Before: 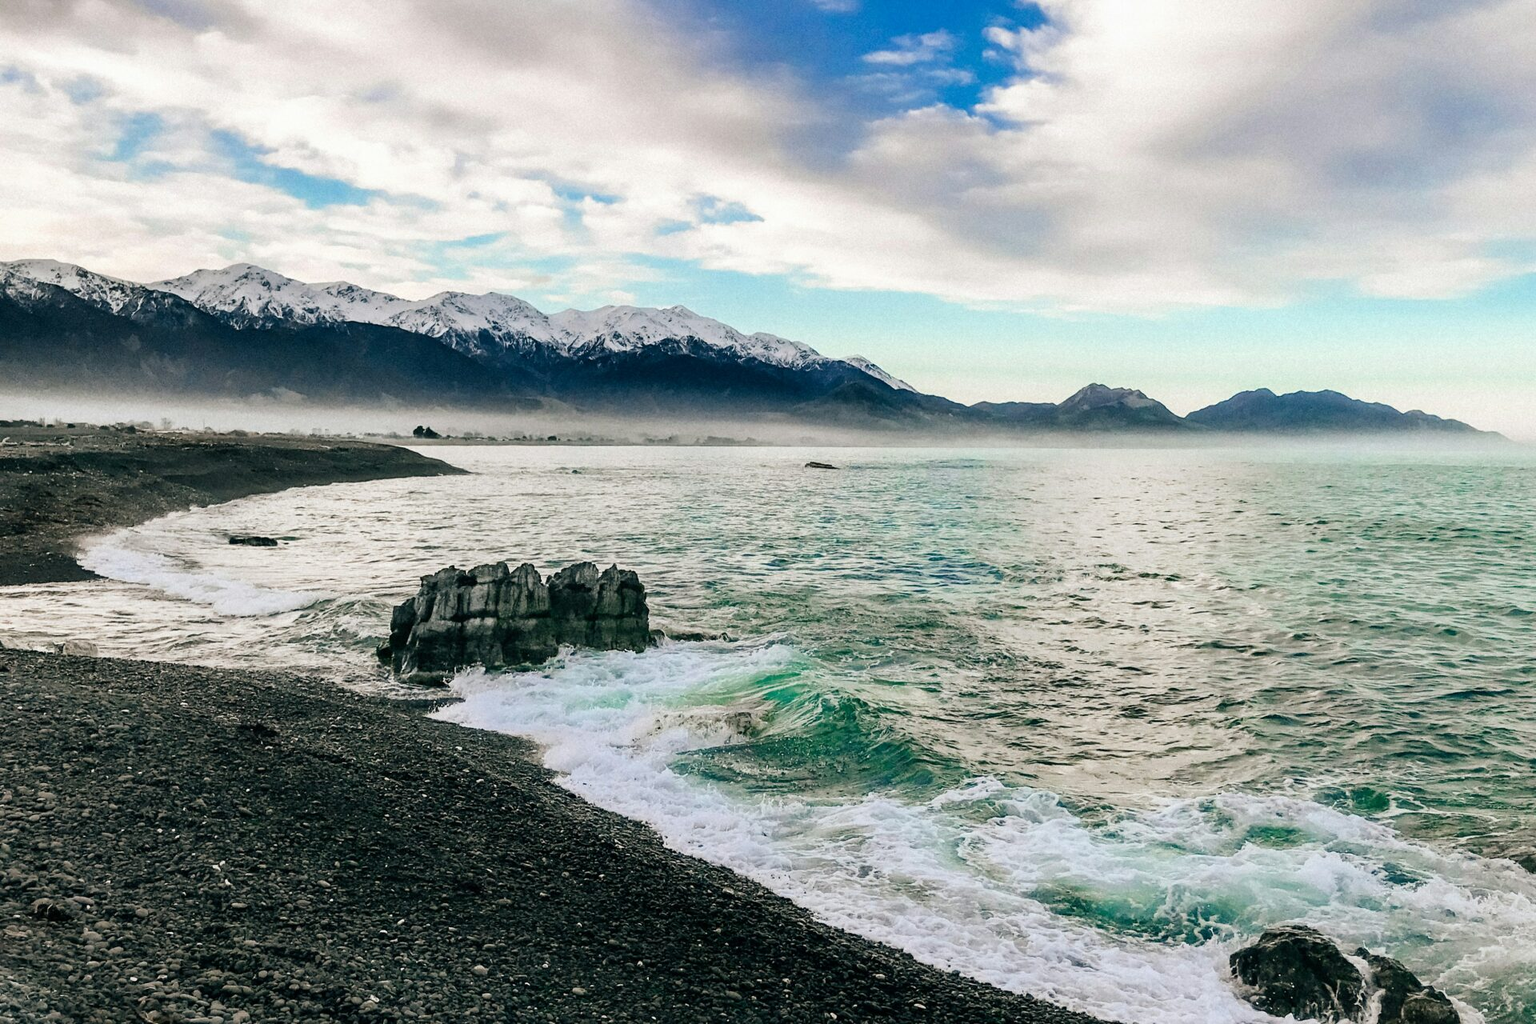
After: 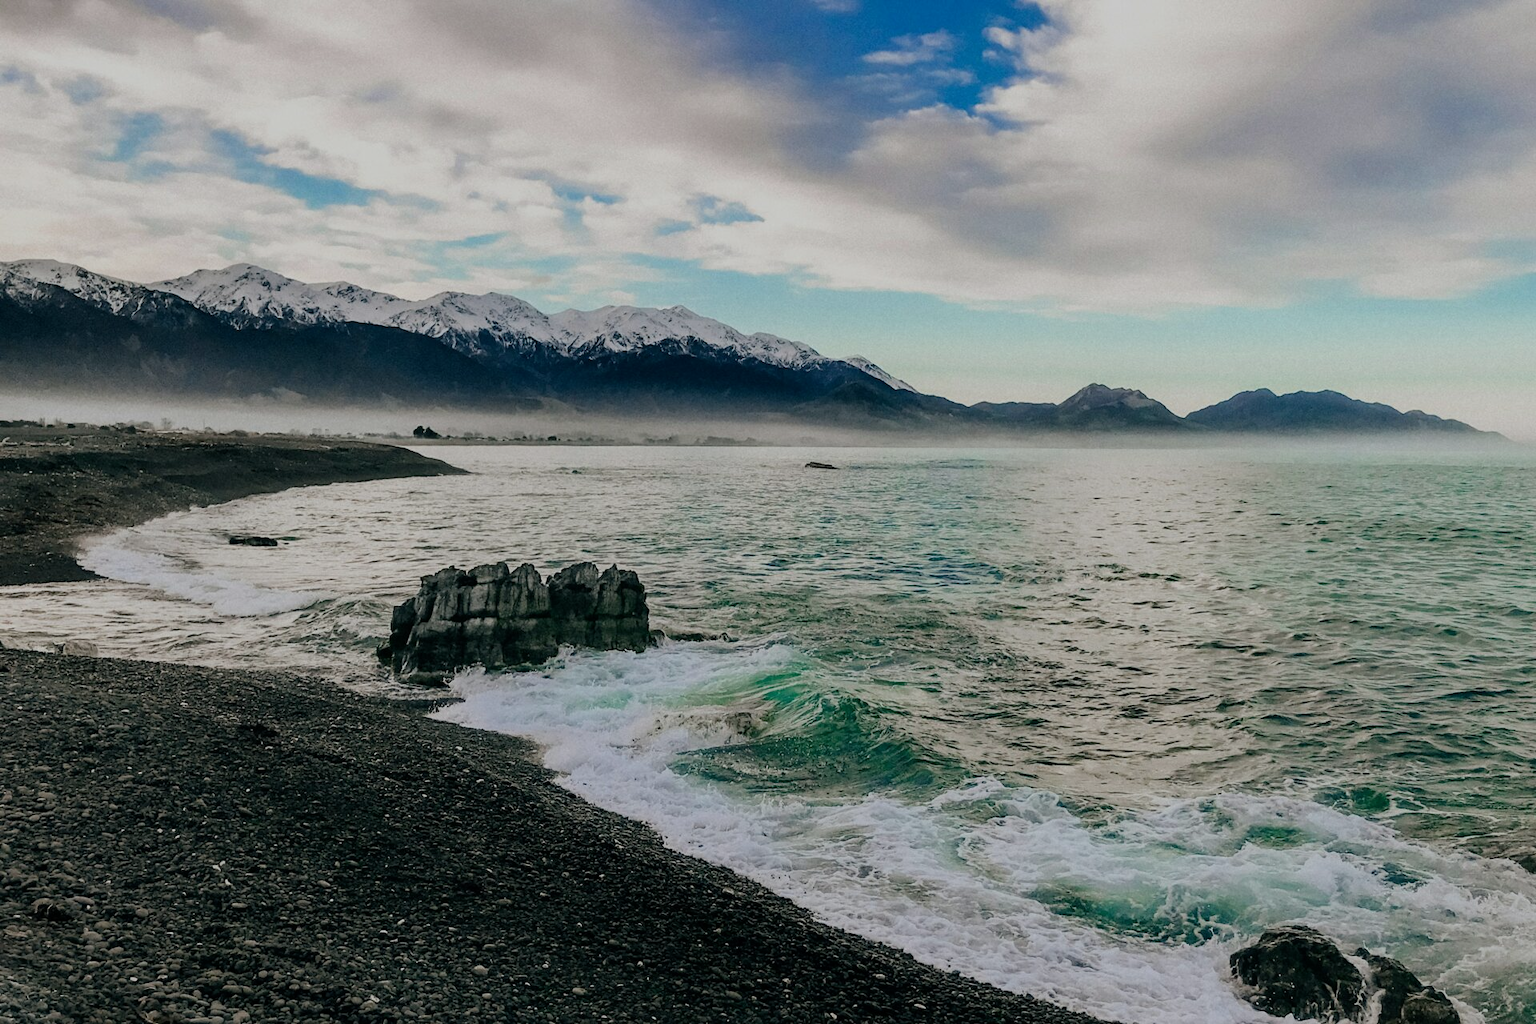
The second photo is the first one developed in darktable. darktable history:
exposure: black level correction 0, exposure -0.75 EV, compensate highlight preservation false
